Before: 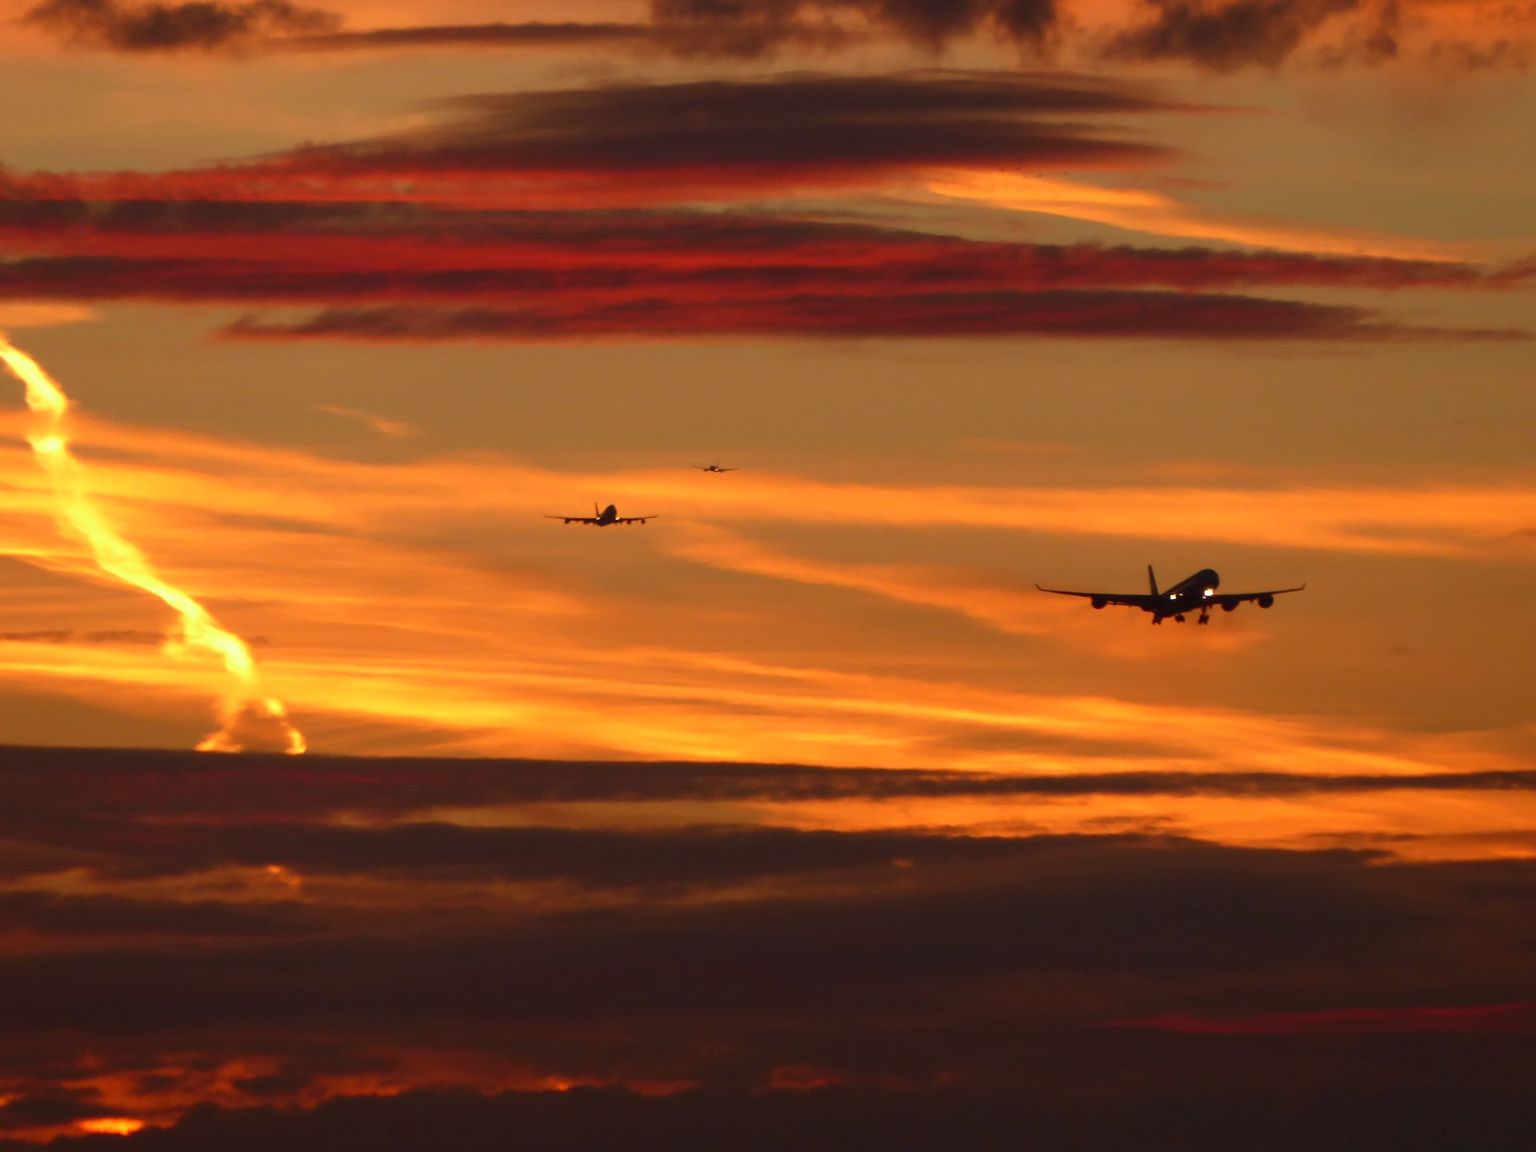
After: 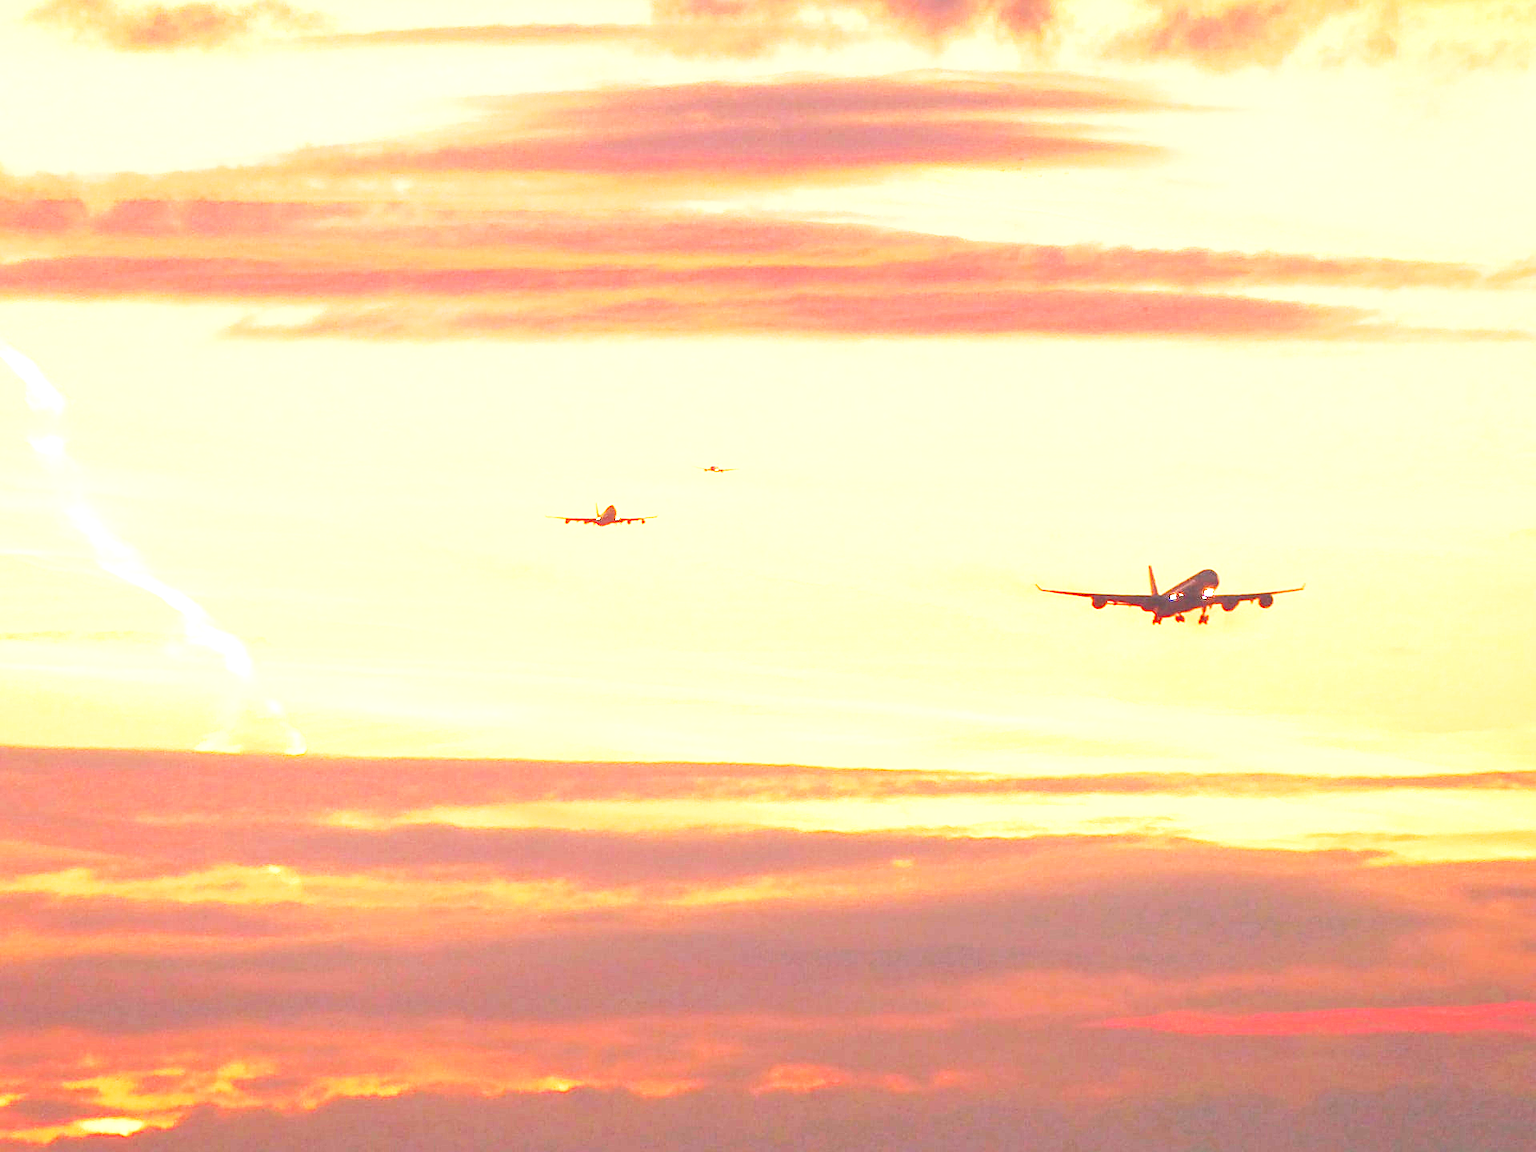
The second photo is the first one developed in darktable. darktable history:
base curve: curves: ch0 [(0, 0) (0.579, 0.807) (1, 1)], preserve colors none
exposure: black level correction 0, exposure 3.982 EV, compensate exposure bias true, compensate highlight preservation false
contrast brightness saturation: contrast -0.114
sharpen: on, module defaults
